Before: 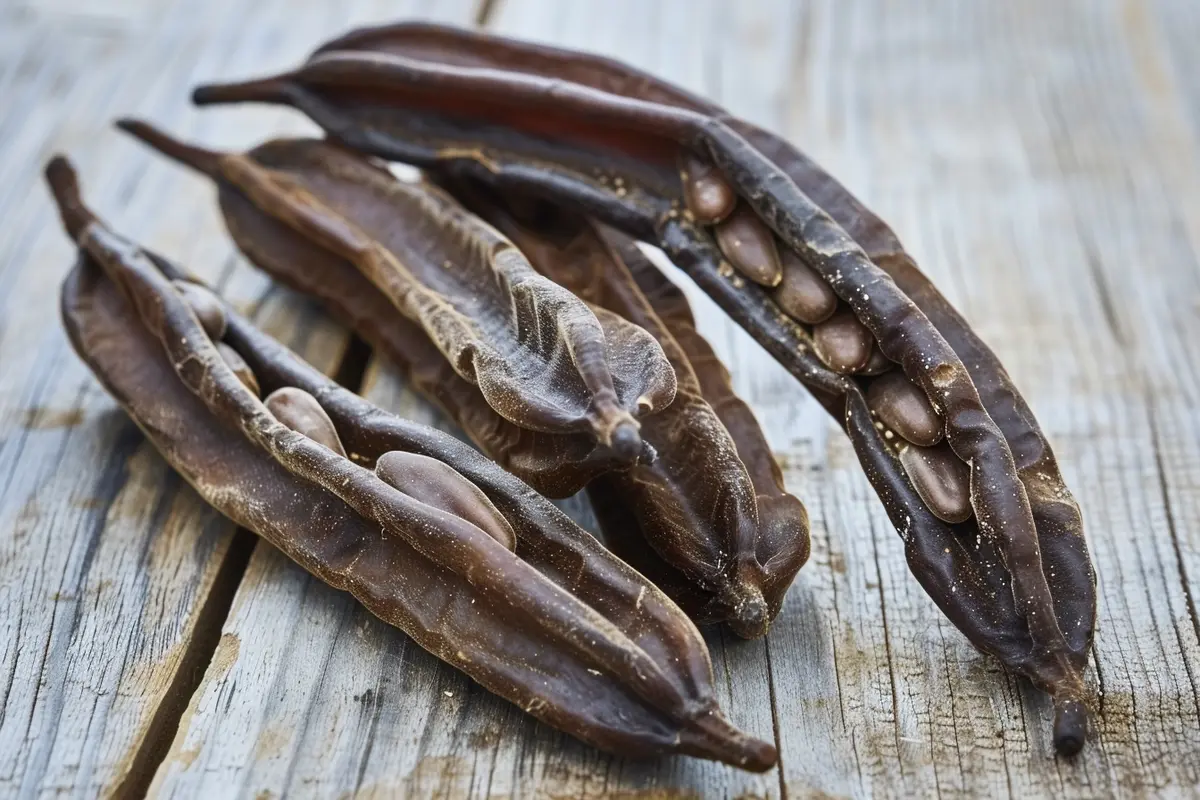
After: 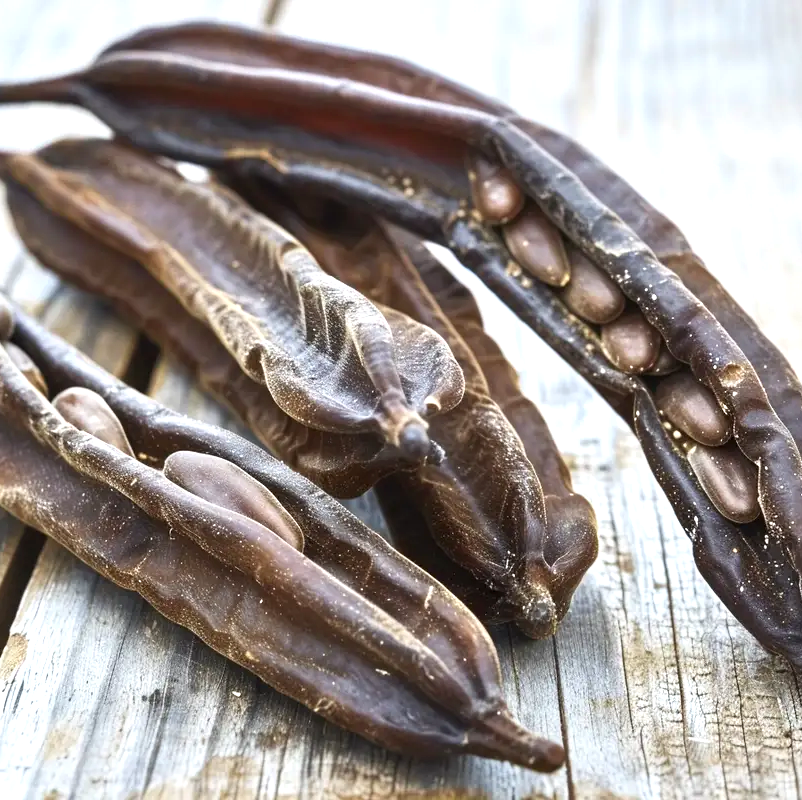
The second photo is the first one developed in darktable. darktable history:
crop and rotate: left 17.732%, right 15.423%
white balance: emerald 1
exposure: exposure 0.722 EV, compensate highlight preservation false
